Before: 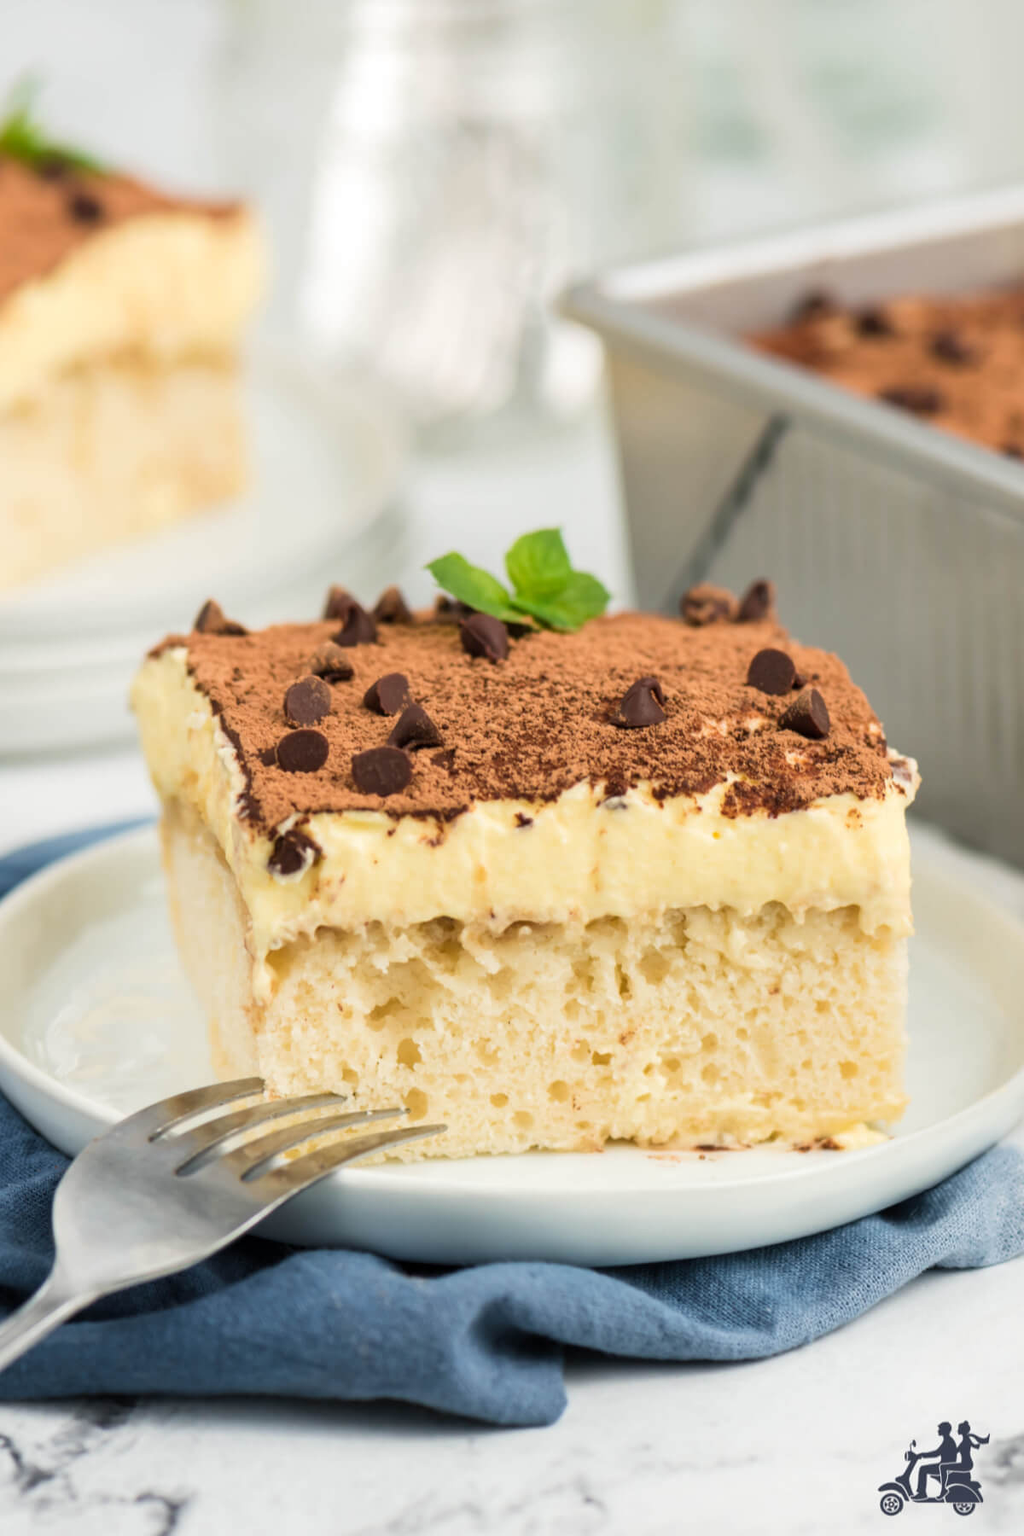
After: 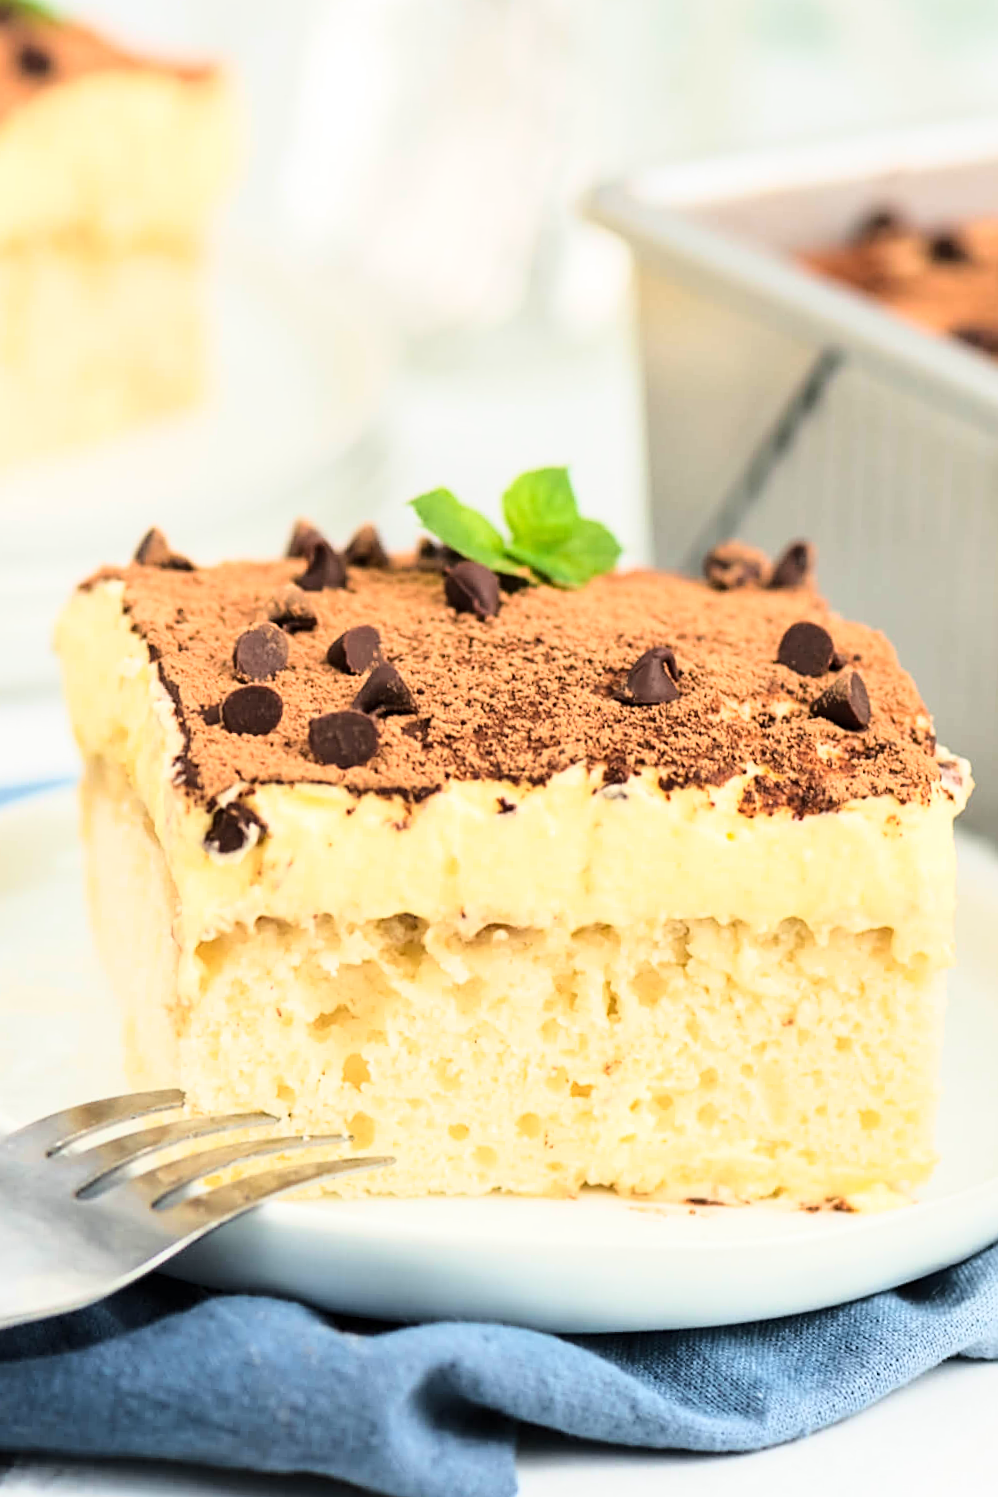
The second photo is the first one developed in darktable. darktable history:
tone equalizer: on, module defaults
sharpen: on, module defaults
crop and rotate: angle -3.27°, left 5.211%, top 5.211%, right 4.607%, bottom 4.607%
base curve: curves: ch0 [(0, 0) (0.028, 0.03) (0.121, 0.232) (0.46, 0.748) (0.859, 0.968) (1, 1)]
